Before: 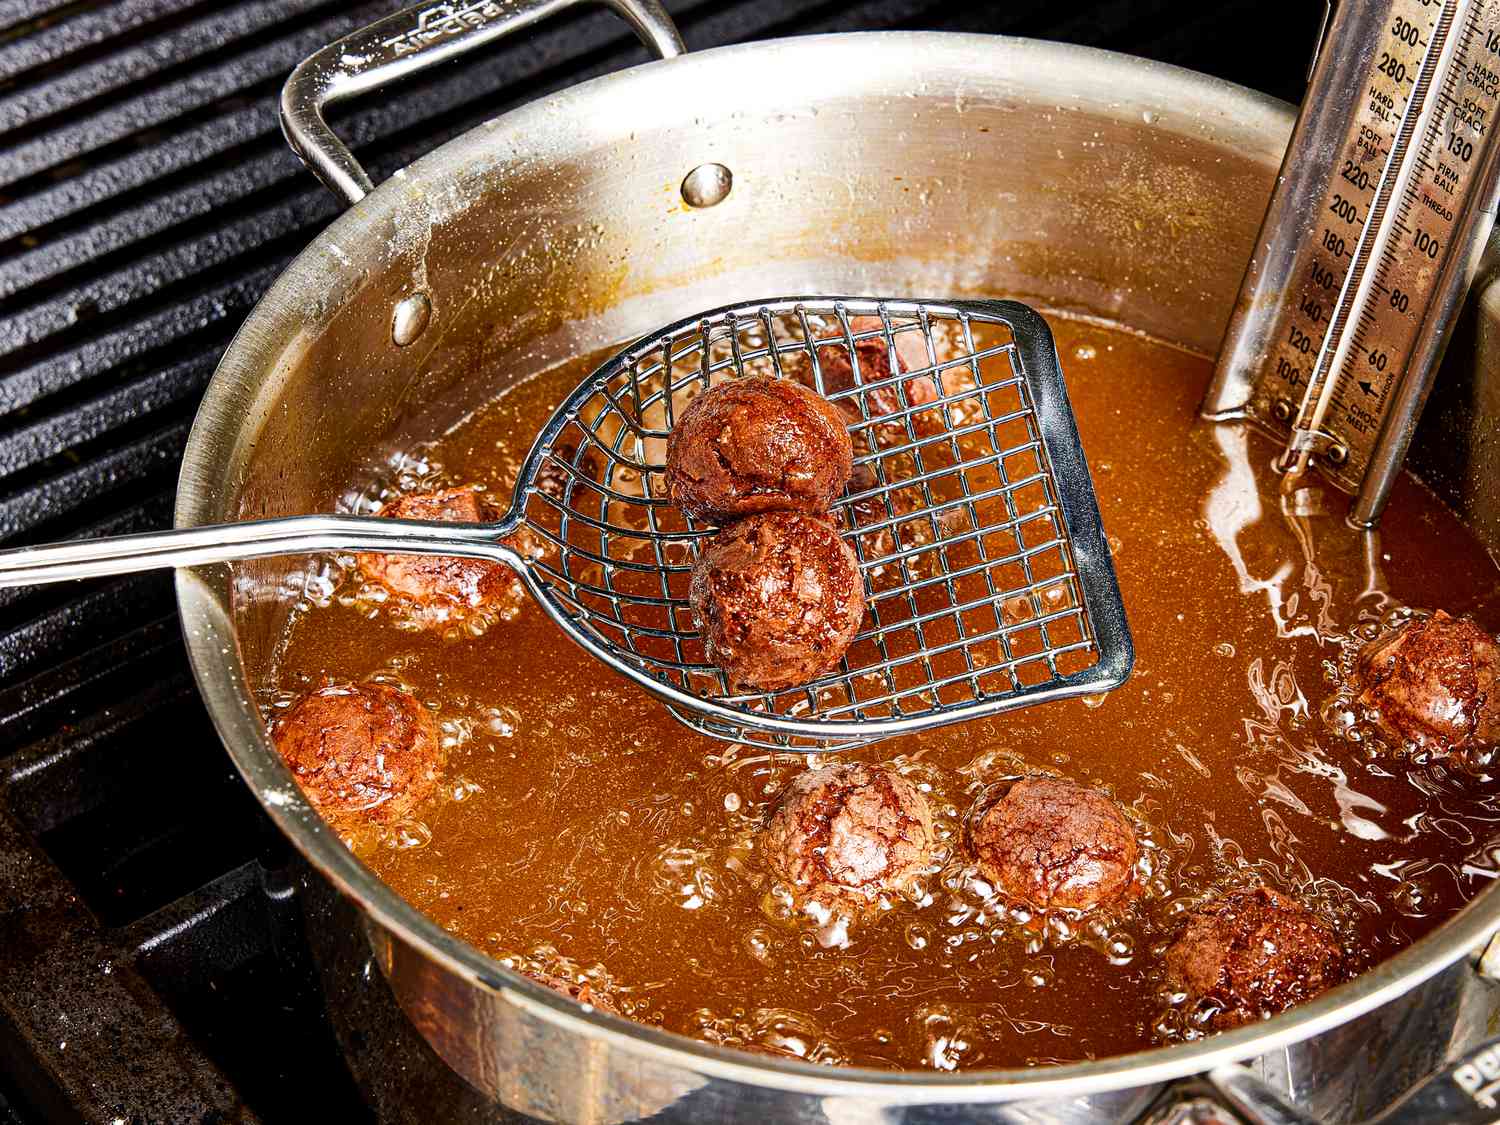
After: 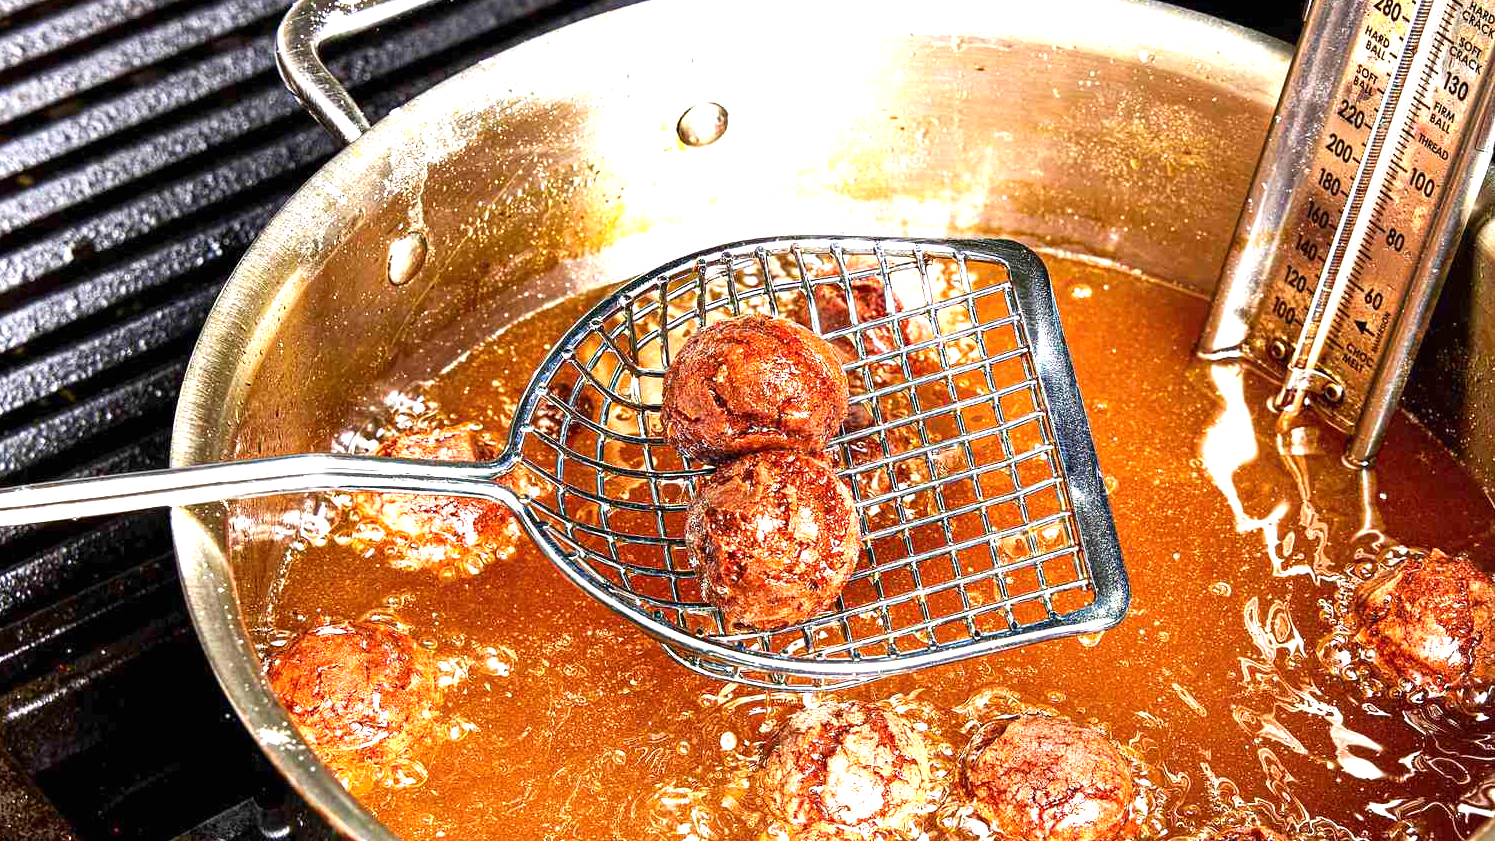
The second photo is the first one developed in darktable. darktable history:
exposure: black level correction 0, exposure 1.2 EV, compensate highlight preservation false
crop: left 0.267%, top 5.474%, bottom 19.734%
